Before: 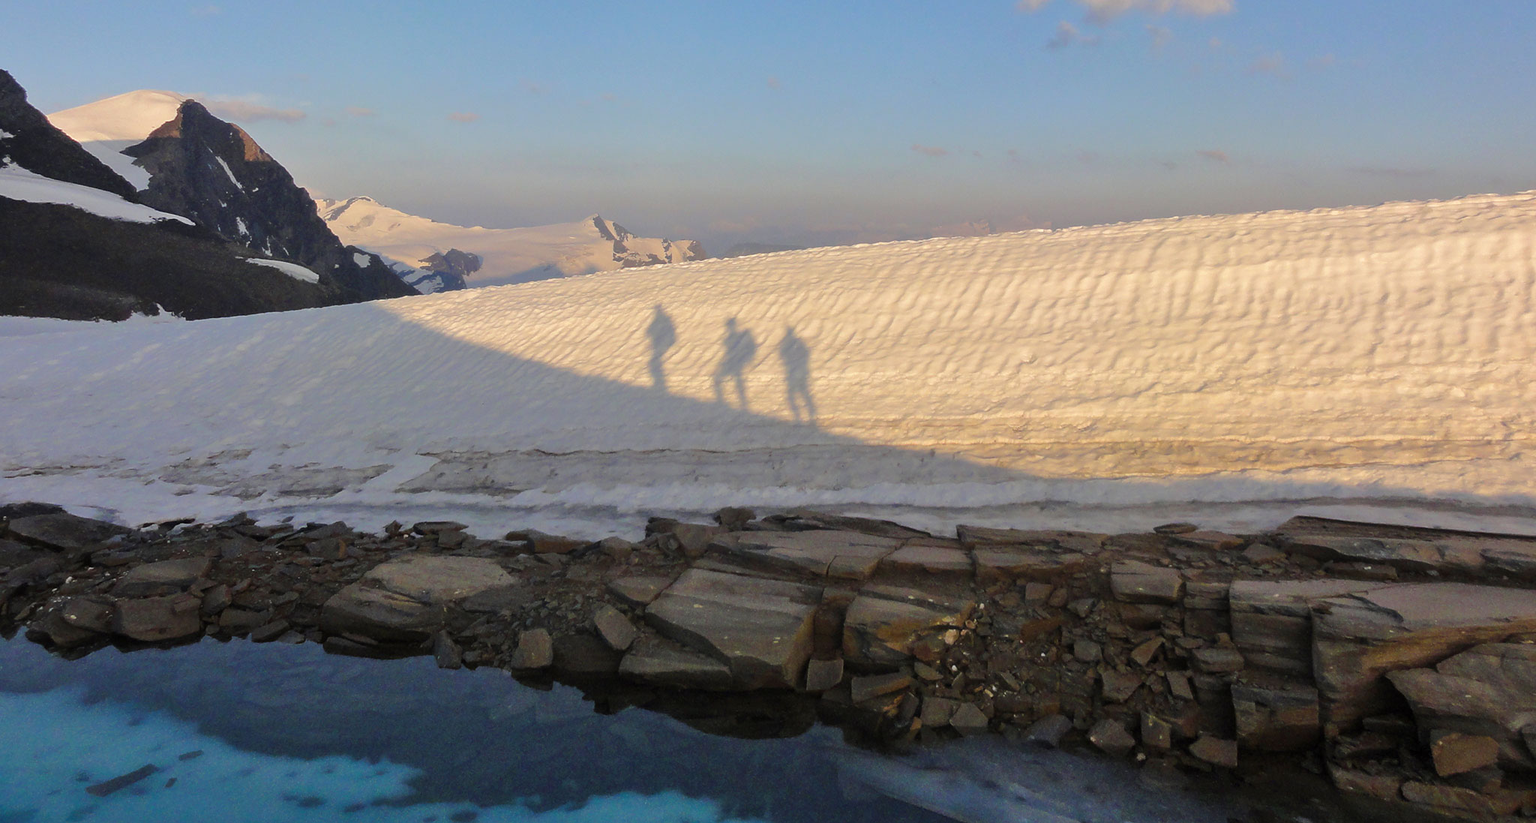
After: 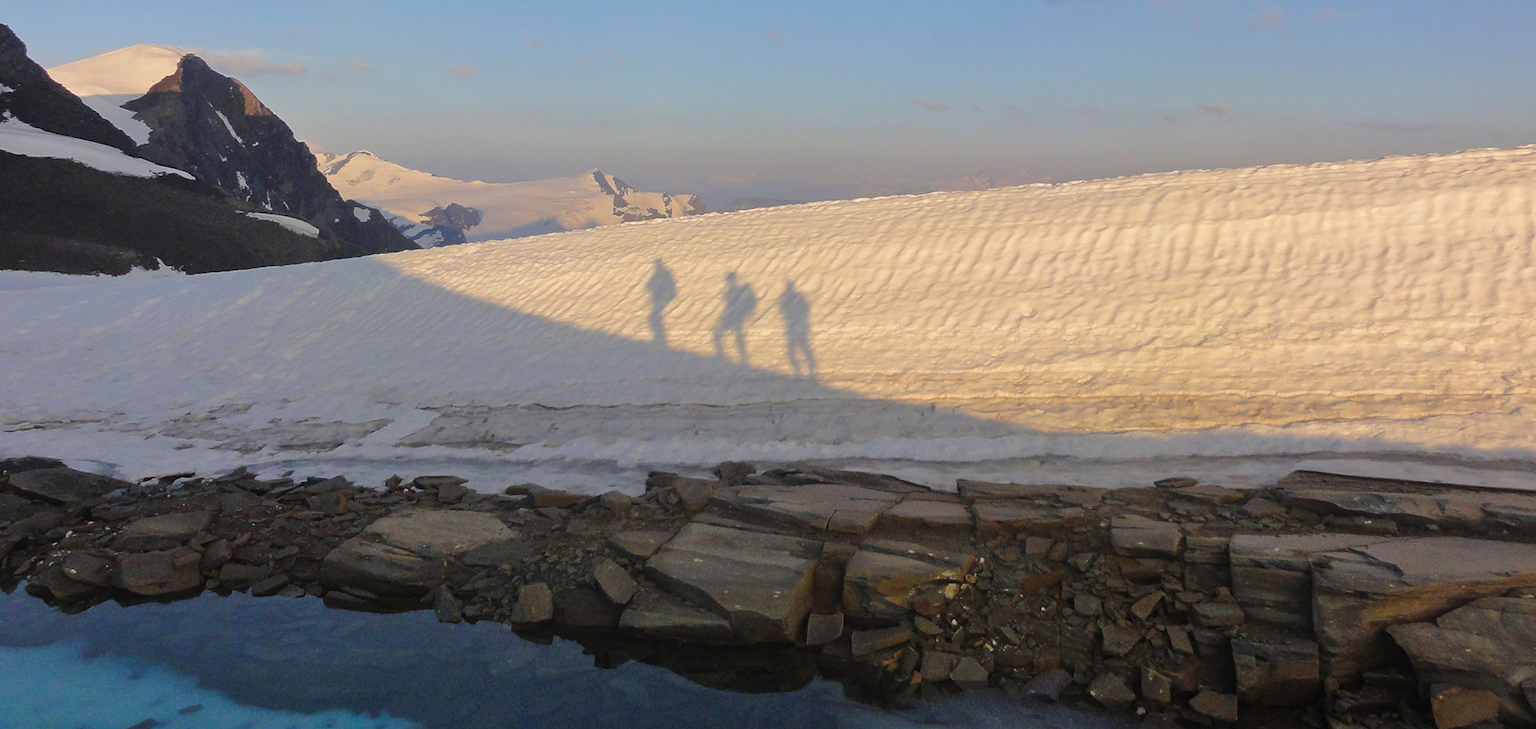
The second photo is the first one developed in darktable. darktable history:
contrast equalizer: y [[0.439, 0.44, 0.442, 0.457, 0.493, 0.498], [0.5 ×6], [0.5 ×6], [0 ×6], [0 ×6]], mix 0.59
crop and rotate: top 5.609%, bottom 5.609%
shadows and highlights: shadows 4.1, highlights -17.6, soften with gaussian
